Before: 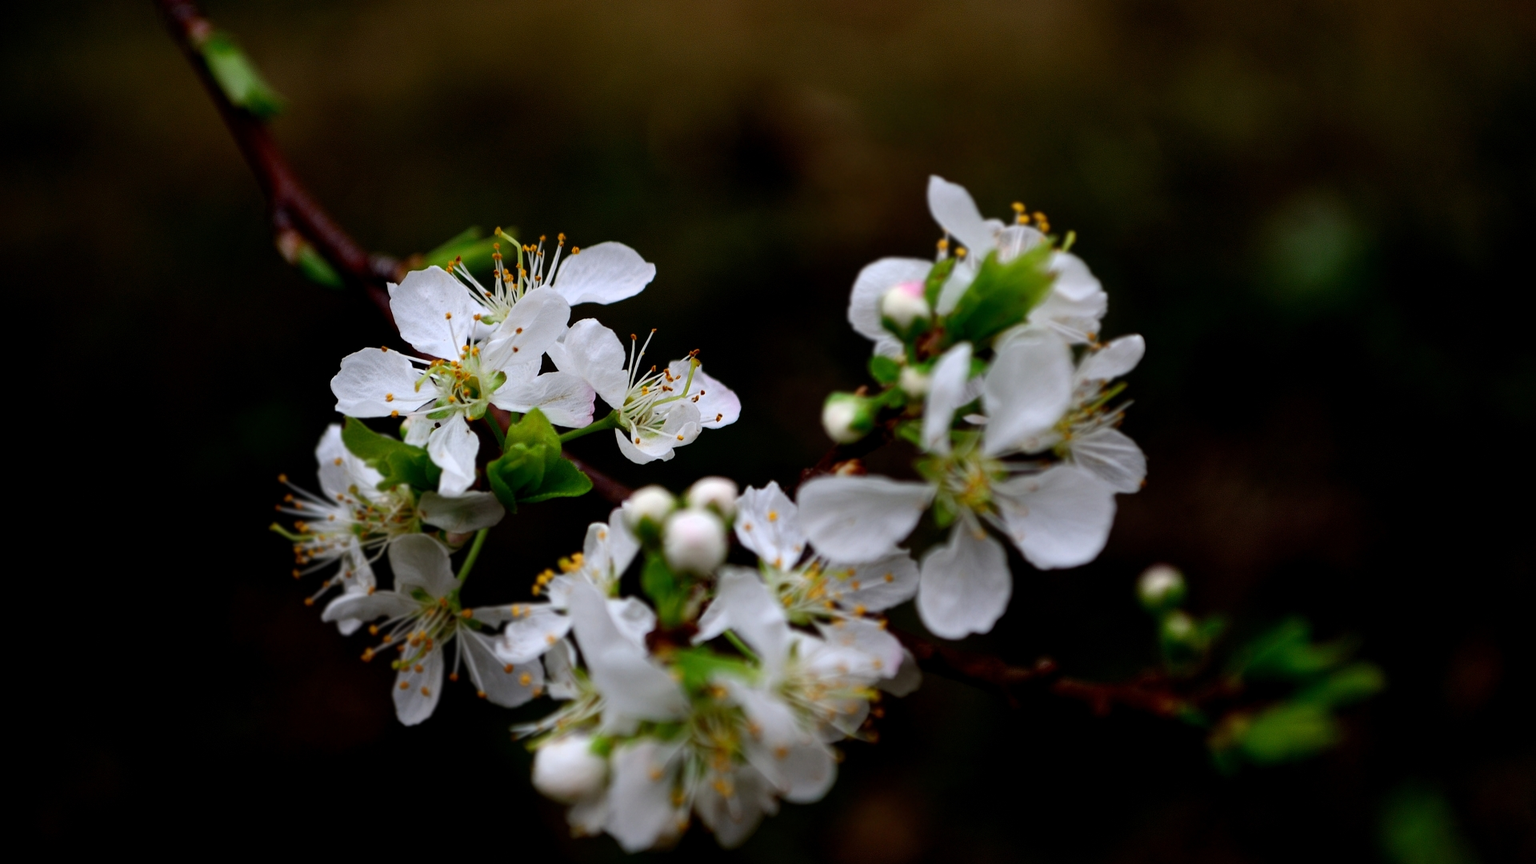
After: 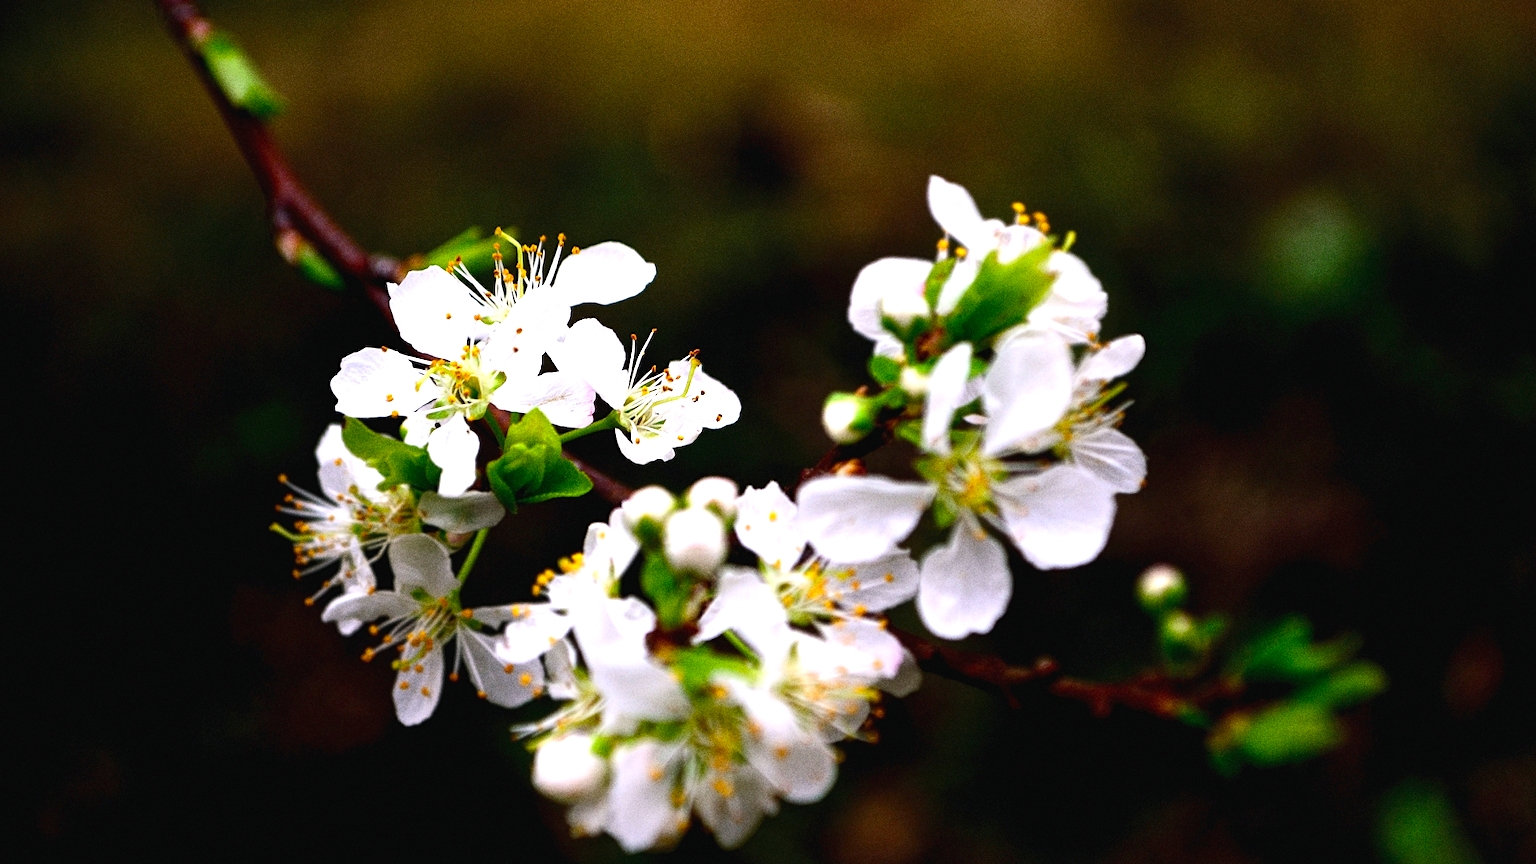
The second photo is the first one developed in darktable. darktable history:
sharpen: amount 0.2
grain: coarseness 11.82 ISO, strength 36.67%, mid-tones bias 74.17%
exposure: black level correction -0.002, exposure 1.35 EV, compensate highlight preservation false
color balance rgb: shadows lift › chroma 2%, shadows lift › hue 217.2°, power › chroma 0.25%, power › hue 60°, highlights gain › chroma 1.5%, highlights gain › hue 309.6°, global offset › luminance -0.25%, perceptual saturation grading › global saturation 15%, global vibrance 15%
